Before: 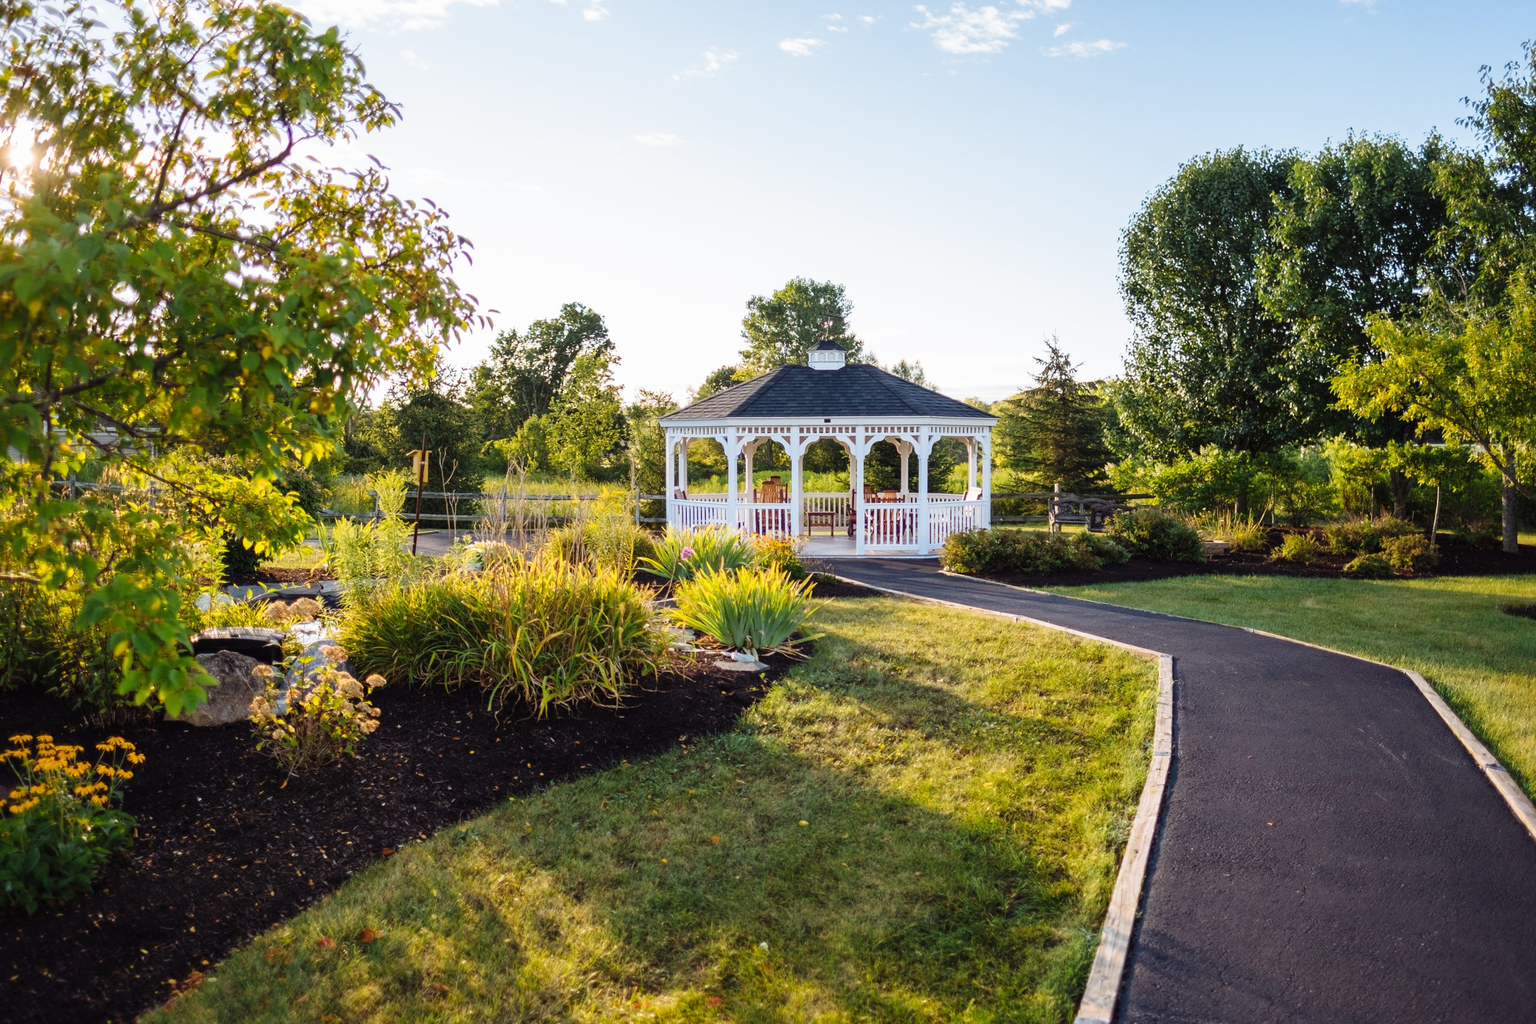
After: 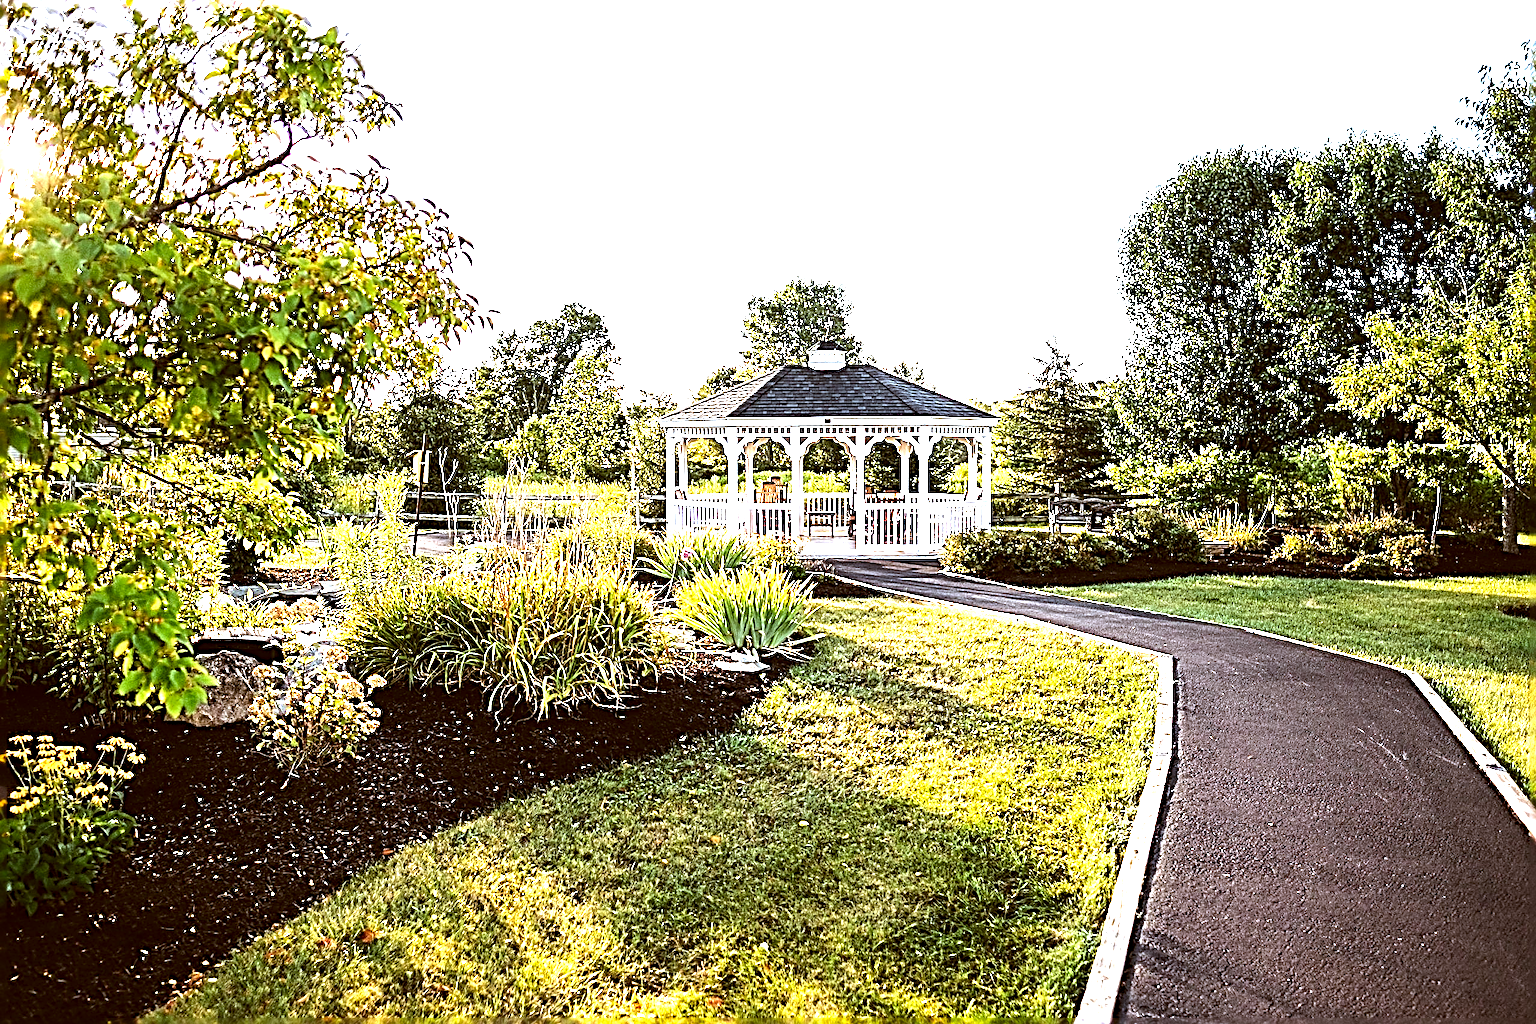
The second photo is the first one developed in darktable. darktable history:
exposure: exposure 1 EV, compensate highlight preservation false
sharpen: radius 4.001, amount 2
color correction: highlights a* -0.482, highlights b* 0.161, shadows a* 4.66, shadows b* 20.72
tone equalizer: -8 EV -0.75 EV, -7 EV -0.7 EV, -6 EV -0.6 EV, -5 EV -0.4 EV, -3 EV 0.4 EV, -2 EV 0.6 EV, -1 EV 0.7 EV, +0 EV 0.75 EV, edges refinement/feathering 500, mask exposure compensation -1.57 EV, preserve details no
